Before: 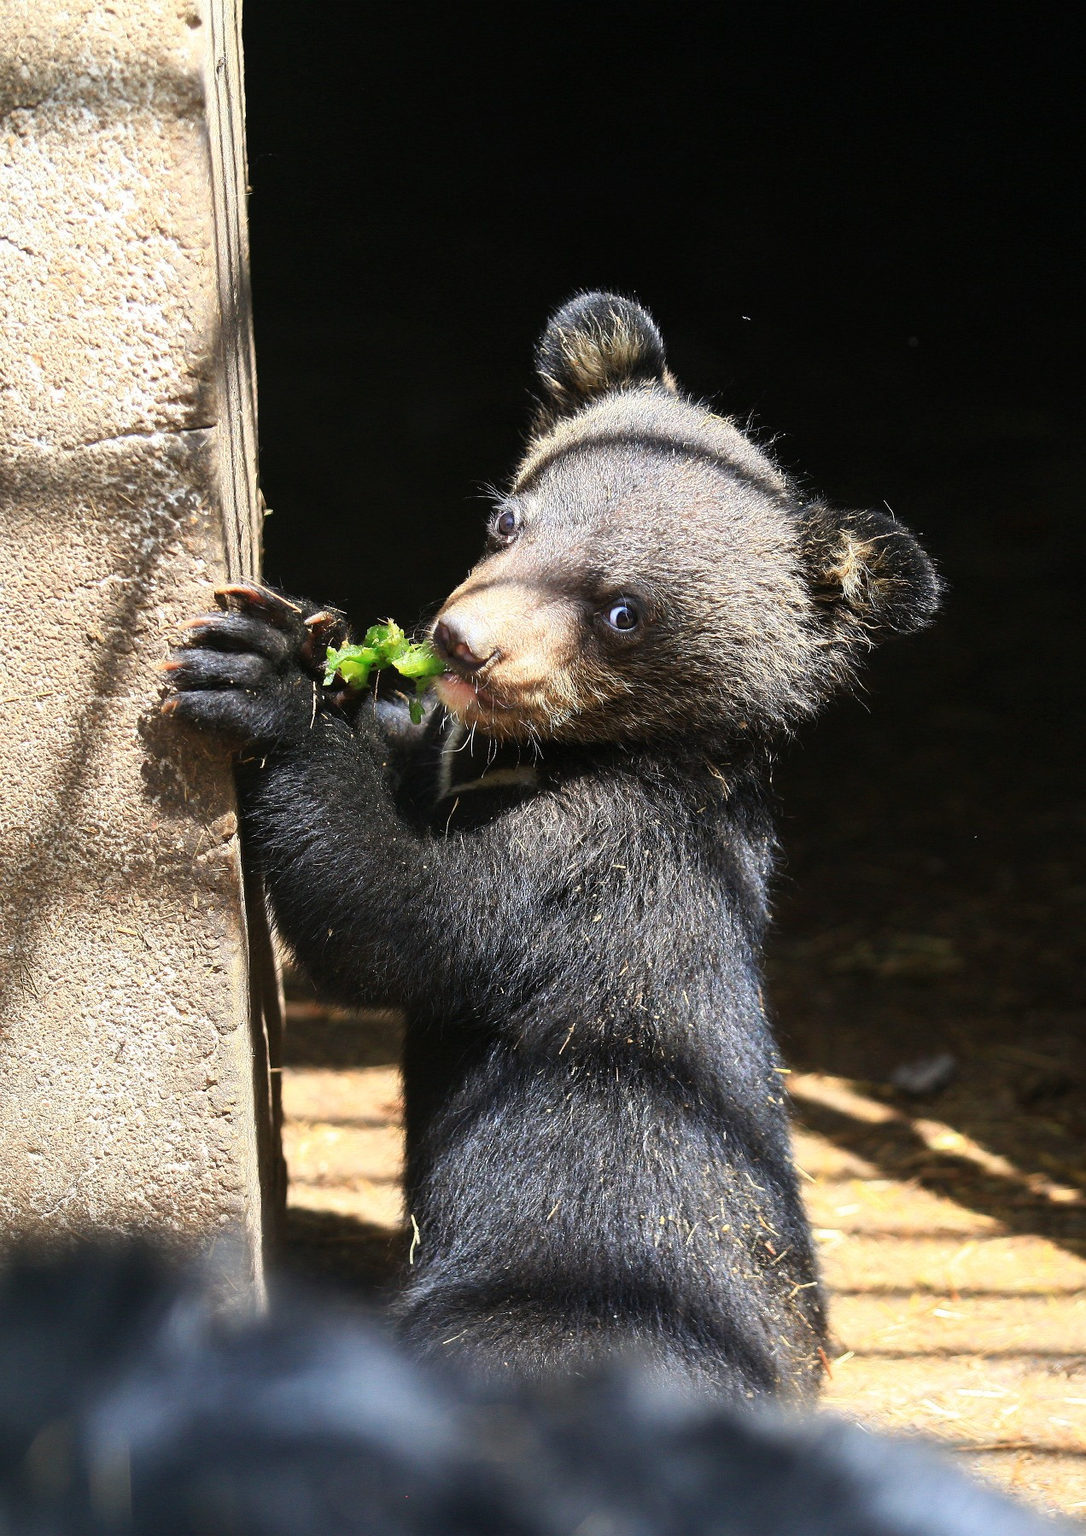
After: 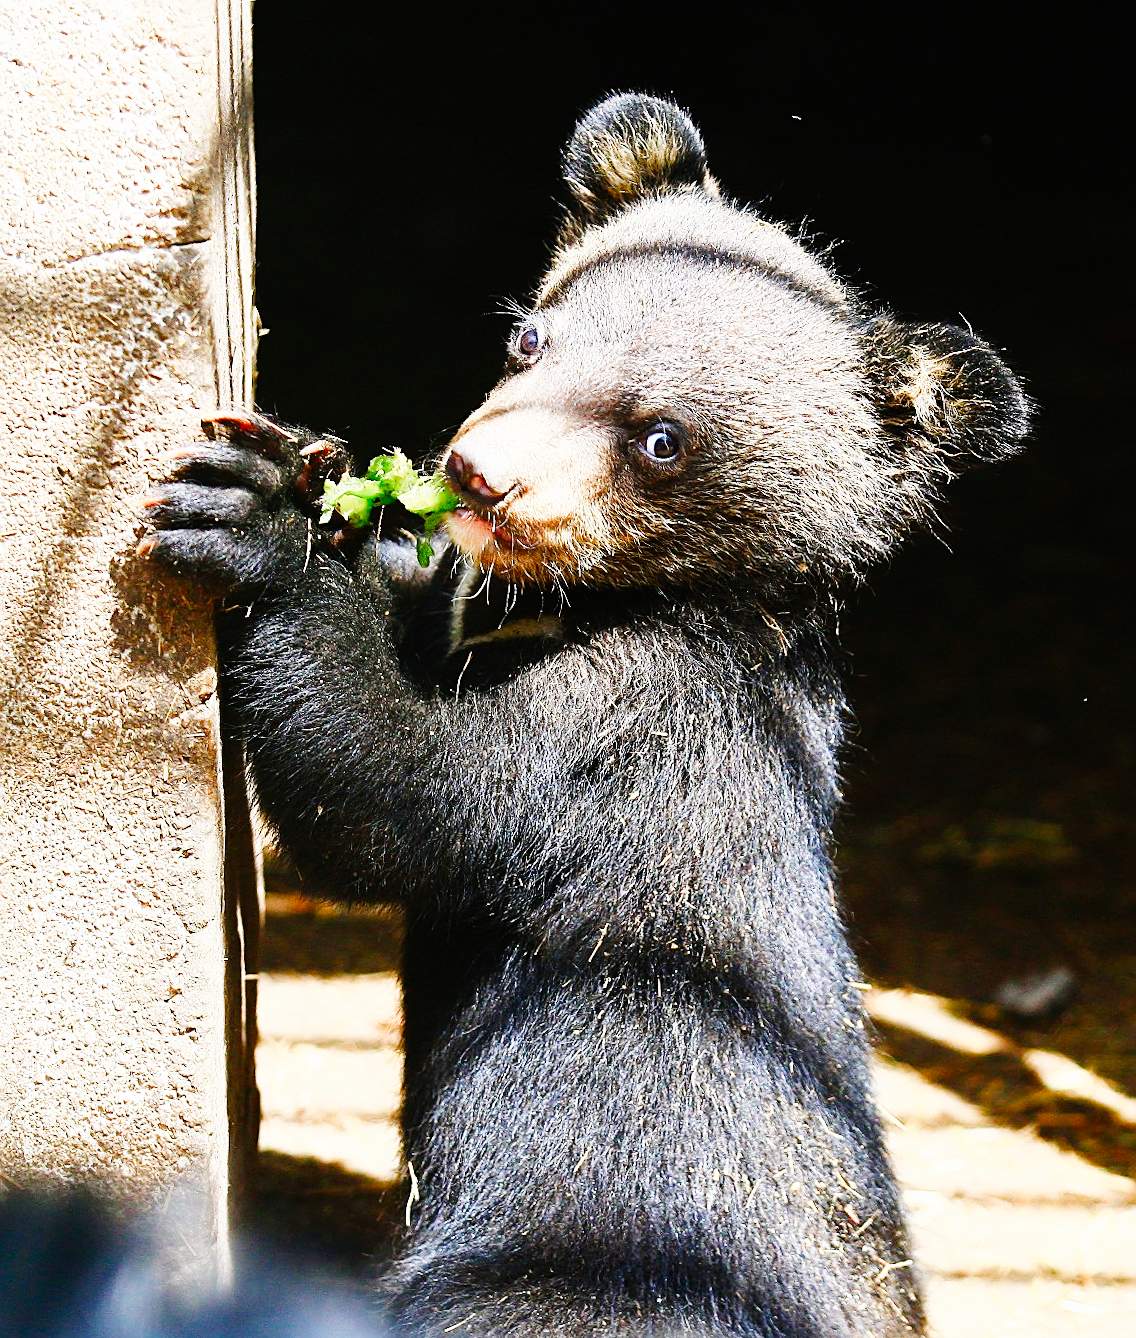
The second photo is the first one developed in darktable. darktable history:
crop: left 7.856%, top 11.836%, right 10.12%, bottom 15.387%
base curve: curves: ch0 [(0, 0) (0, 0) (0.002, 0.001) (0.008, 0.003) (0.019, 0.011) (0.037, 0.037) (0.064, 0.11) (0.102, 0.232) (0.152, 0.379) (0.216, 0.524) (0.296, 0.665) (0.394, 0.789) (0.512, 0.881) (0.651, 0.945) (0.813, 0.986) (1, 1)], preserve colors none
rotate and perspective: rotation 0.128°, lens shift (vertical) -0.181, lens shift (horizontal) -0.044, shear 0.001, automatic cropping off
color balance rgb: shadows lift › chroma 1%, shadows lift › hue 113°, highlights gain › chroma 0.2%, highlights gain › hue 333°, perceptual saturation grading › global saturation 20%, perceptual saturation grading › highlights -50%, perceptual saturation grading › shadows 25%, contrast -10%
sharpen: on, module defaults
